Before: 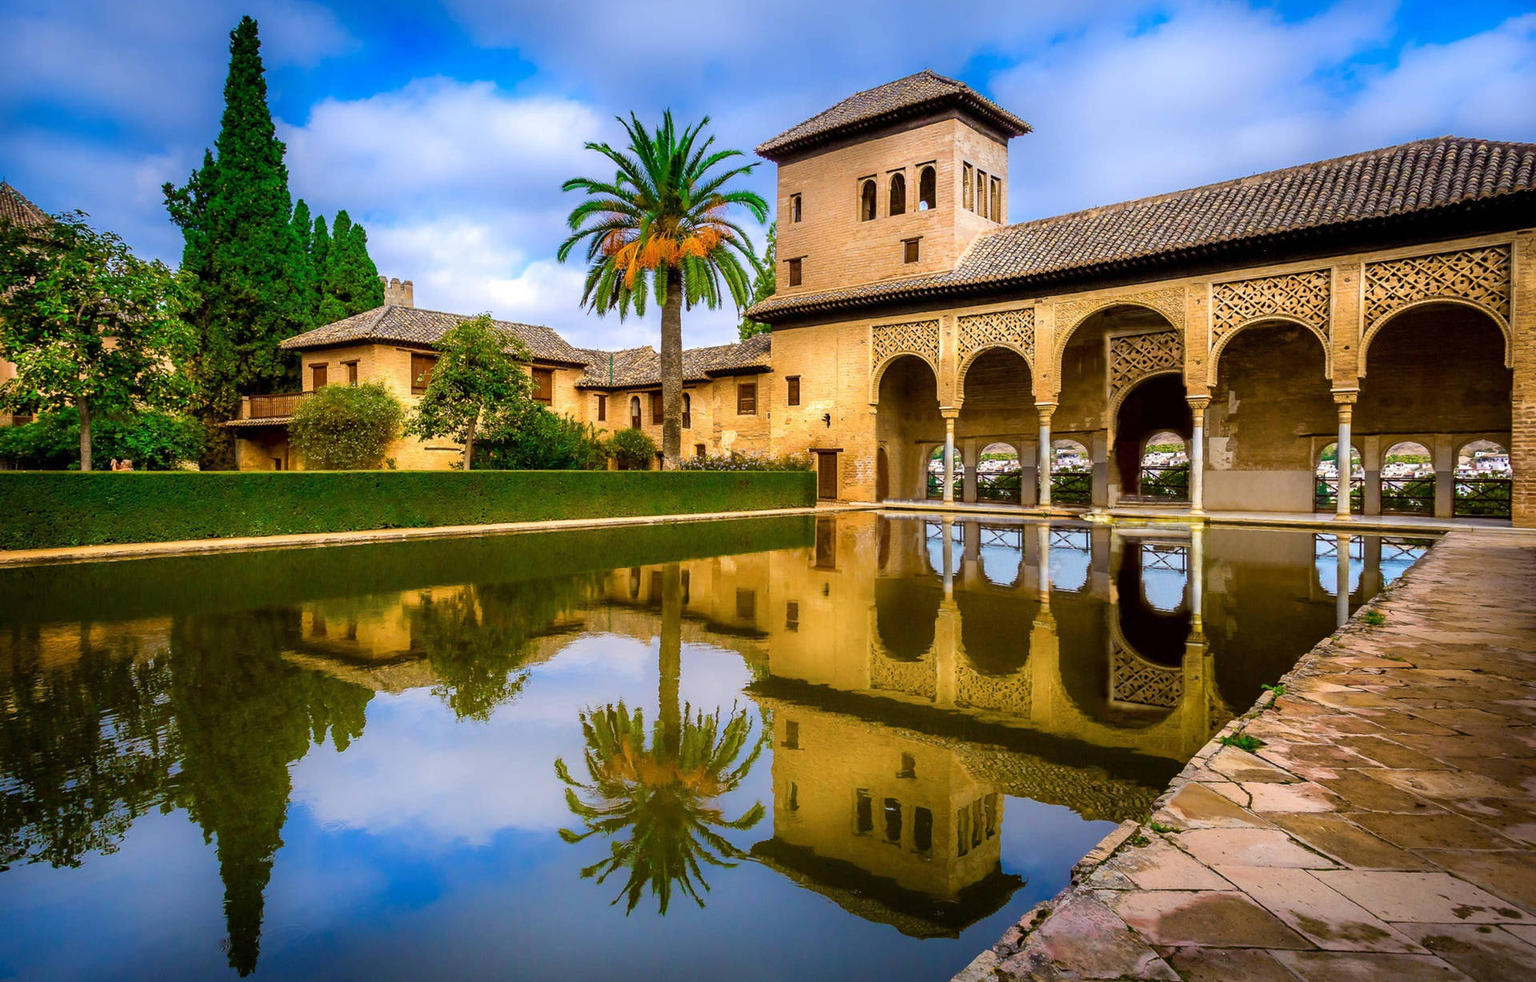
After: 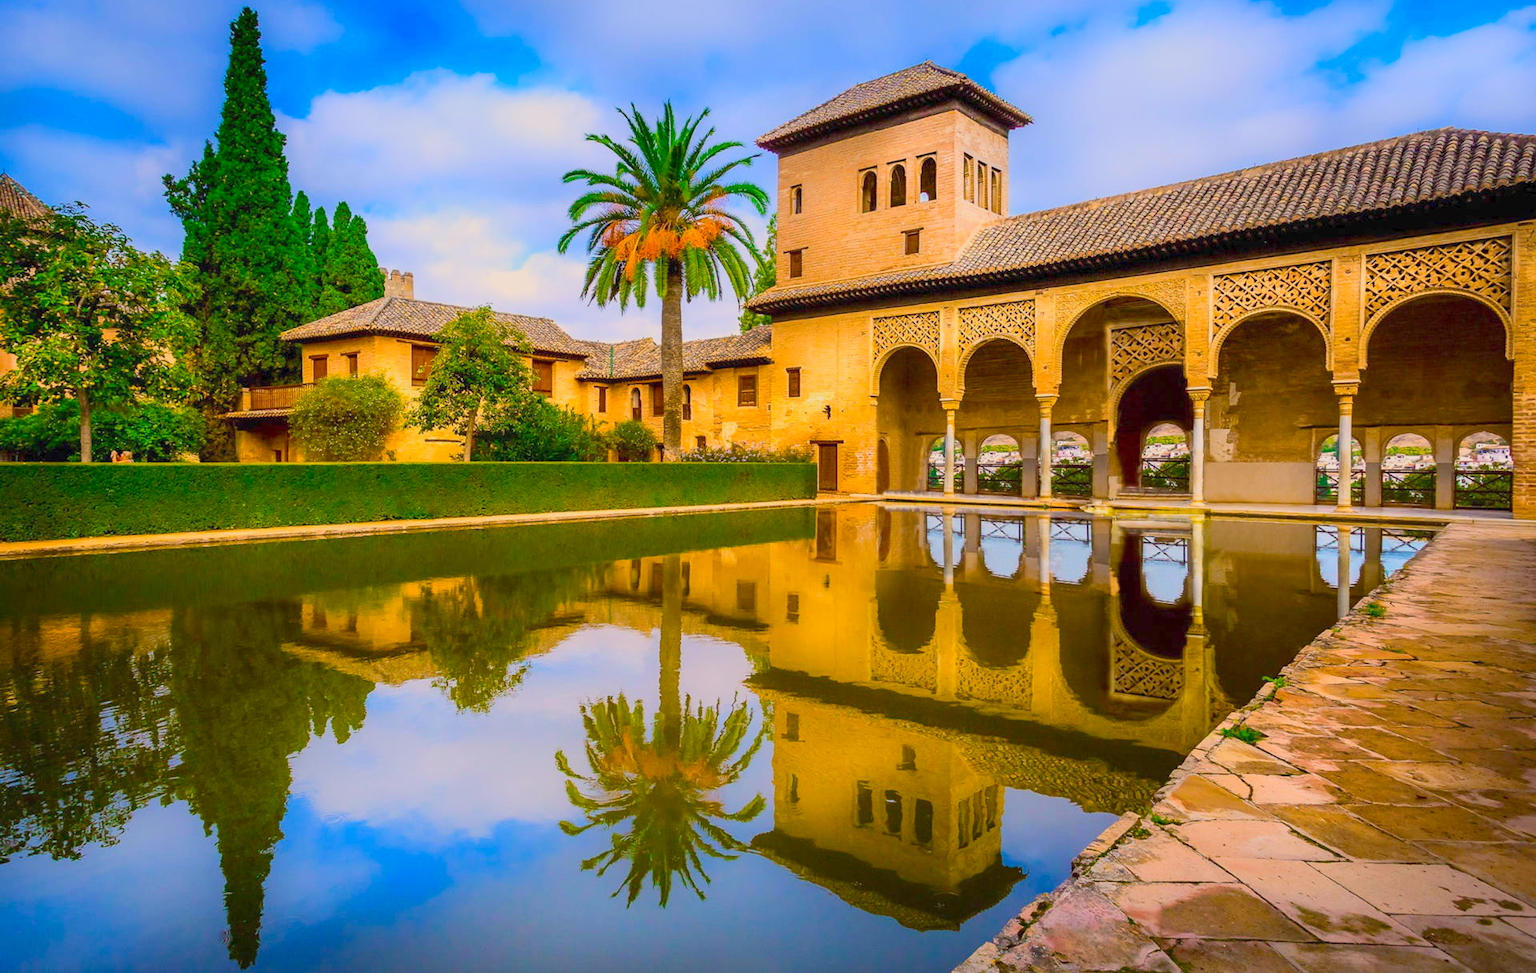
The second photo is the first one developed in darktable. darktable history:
crop: top 0.963%, right 0.009%
color balance rgb: highlights gain › chroma 2.988%, highlights gain › hue 60.08°, perceptual saturation grading › global saturation 19.614%, contrast -29.612%
contrast brightness saturation: contrast 0.204, brightness 0.141, saturation 0.141
